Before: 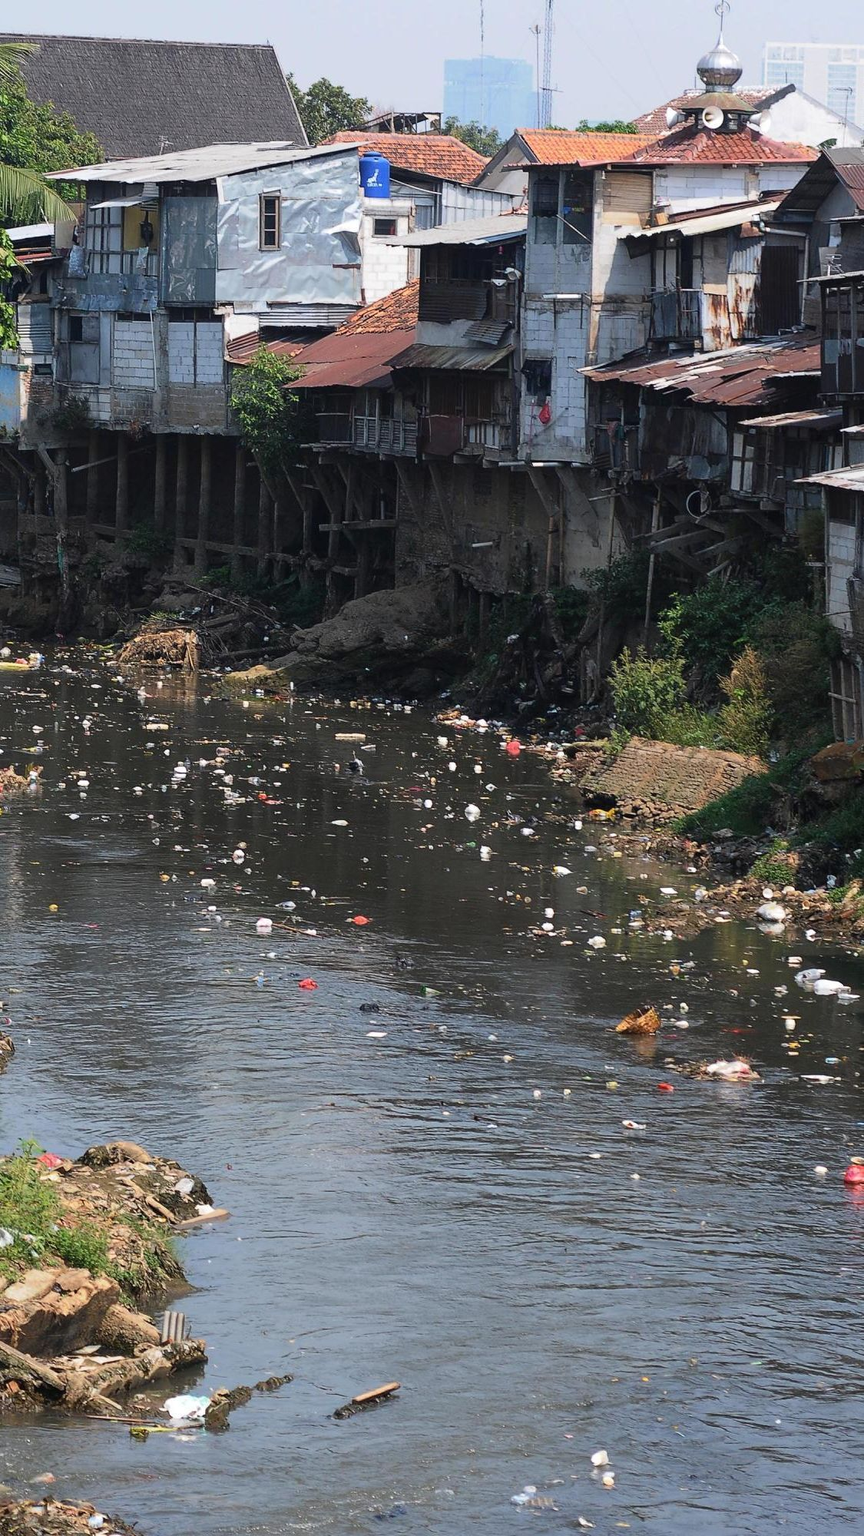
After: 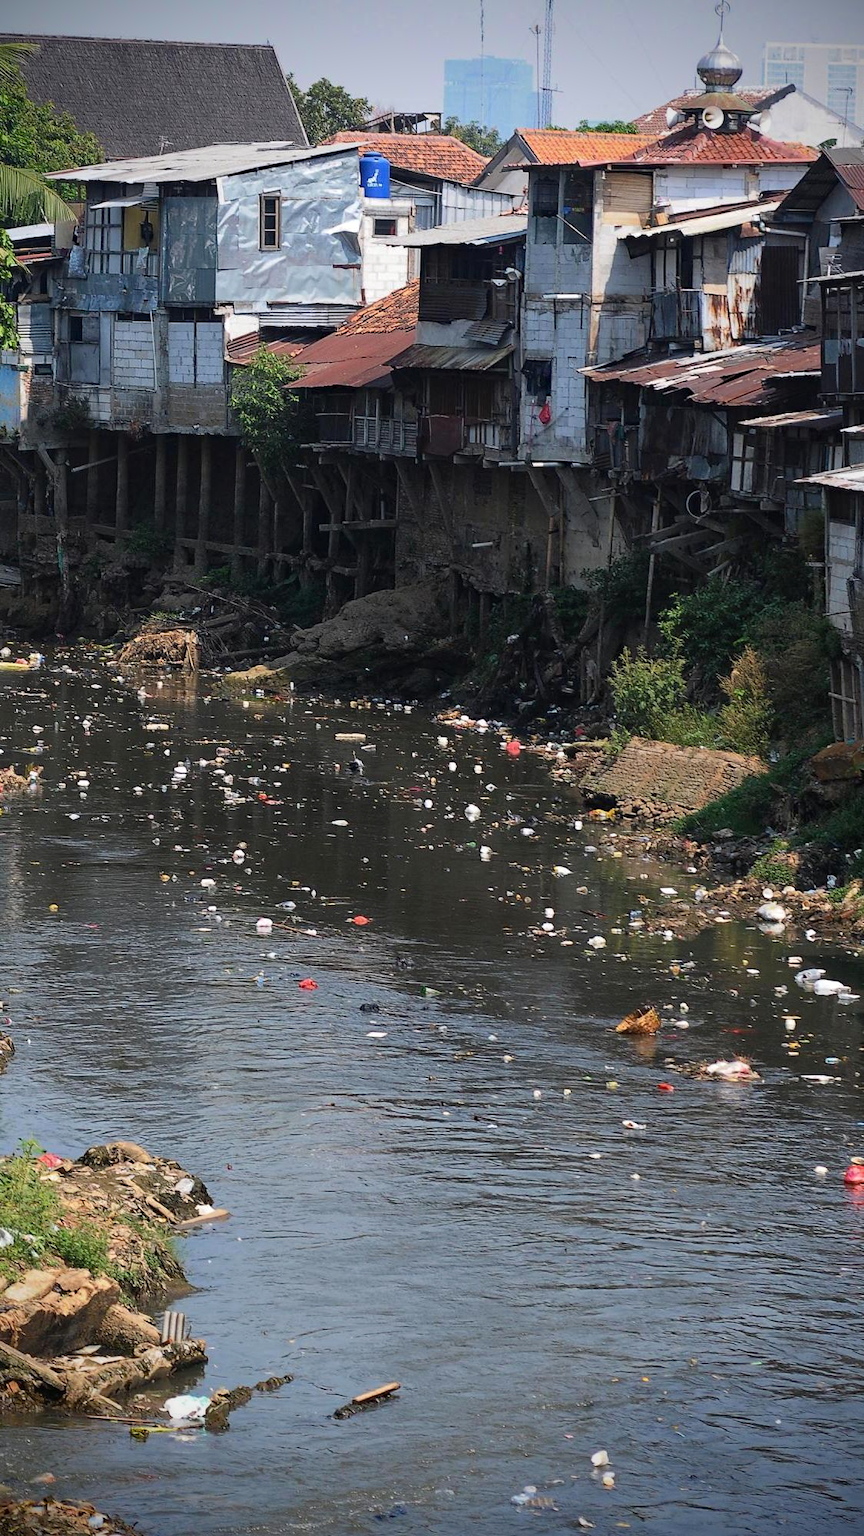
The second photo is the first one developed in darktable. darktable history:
vignetting: brightness -0.982, saturation 0.495, unbound false
haze removal: compatibility mode true, adaptive false
